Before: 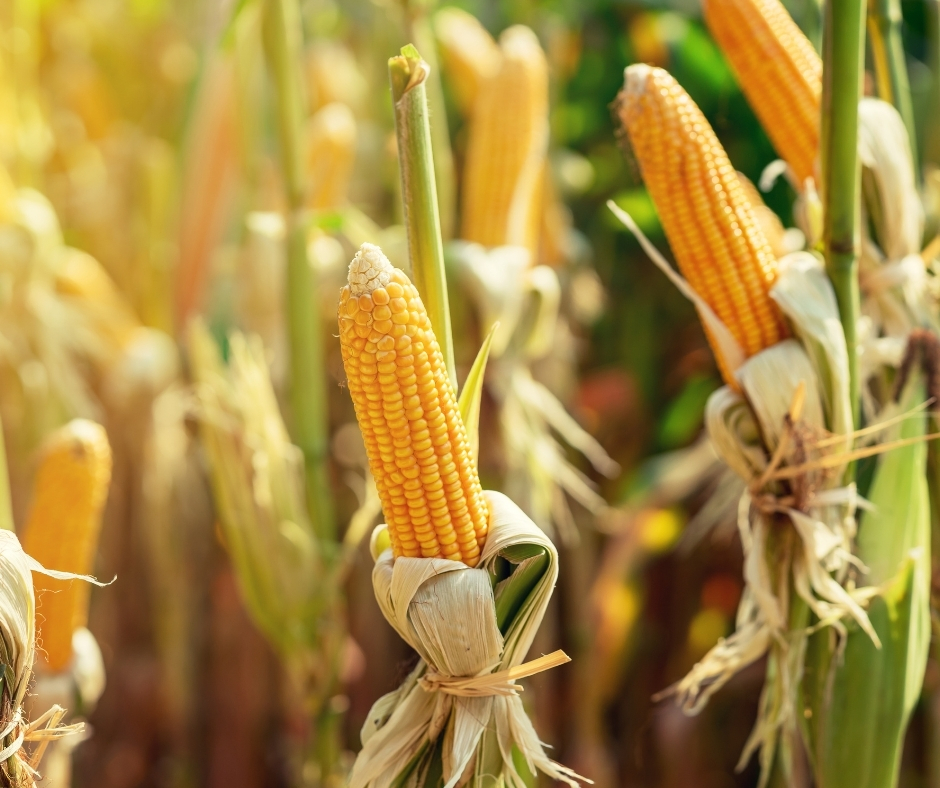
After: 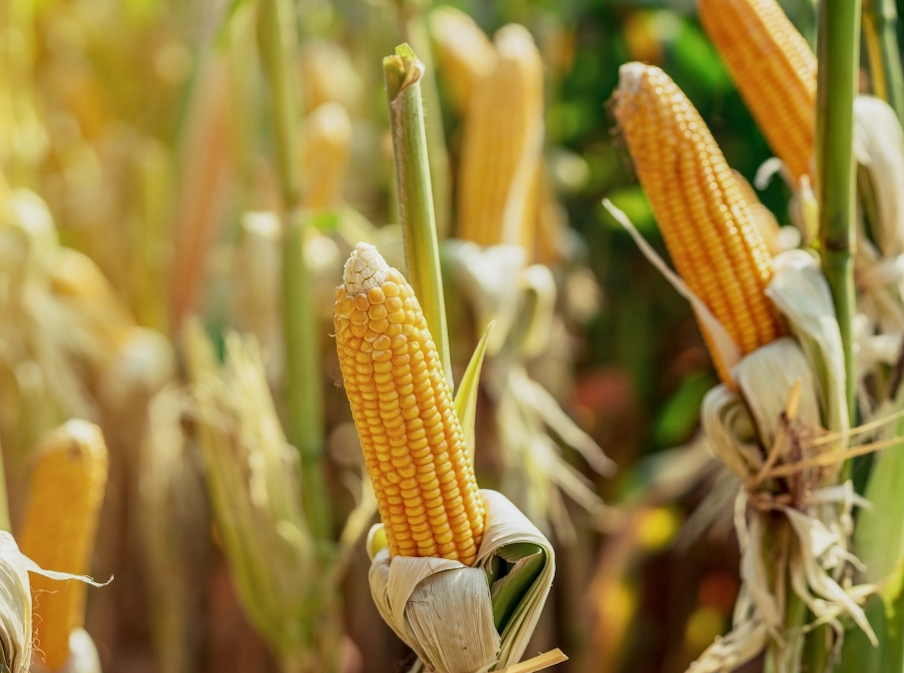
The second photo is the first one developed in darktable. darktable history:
white balance: red 0.984, blue 1.059
local contrast: on, module defaults
crop and rotate: angle 0.2°, left 0.275%, right 3.127%, bottom 14.18%
exposure: exposure -0.36 EV, compensate highlight preservation false
